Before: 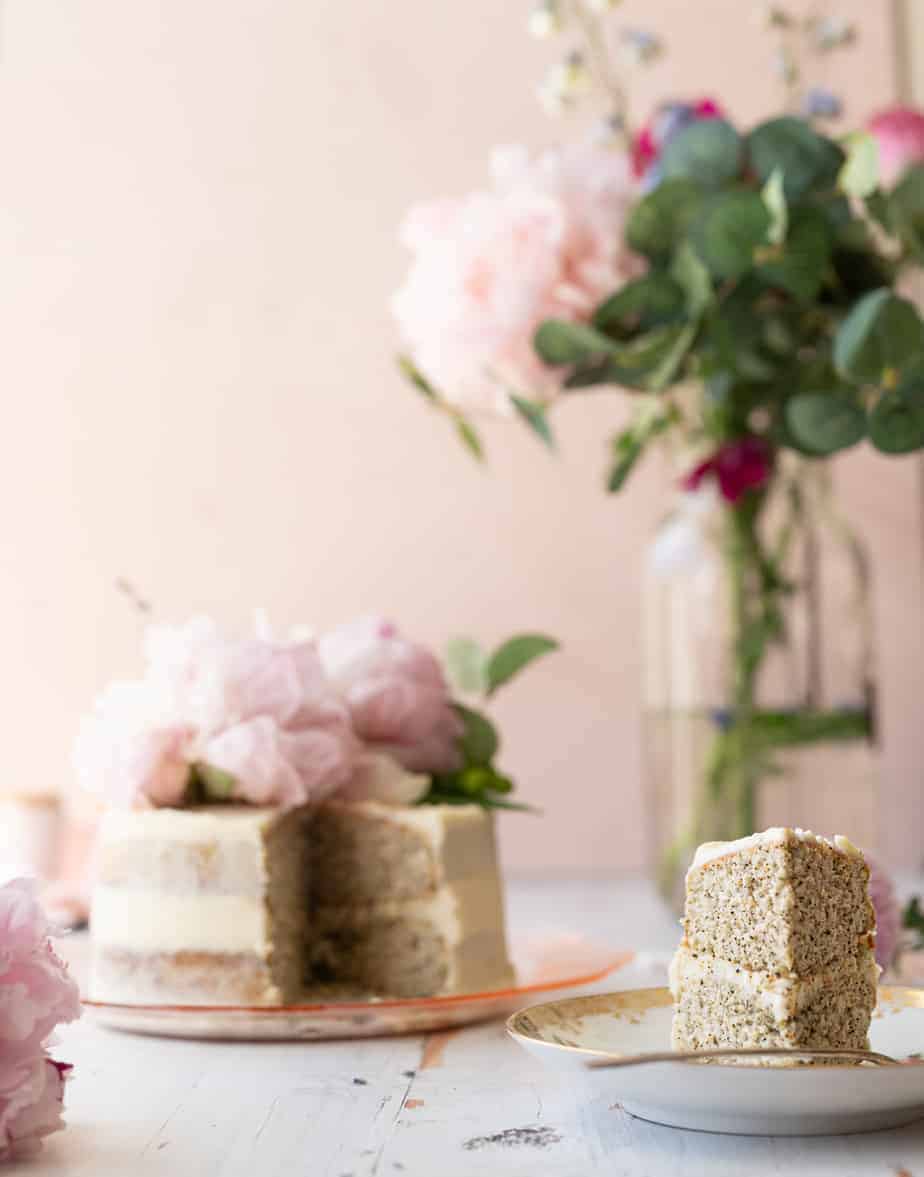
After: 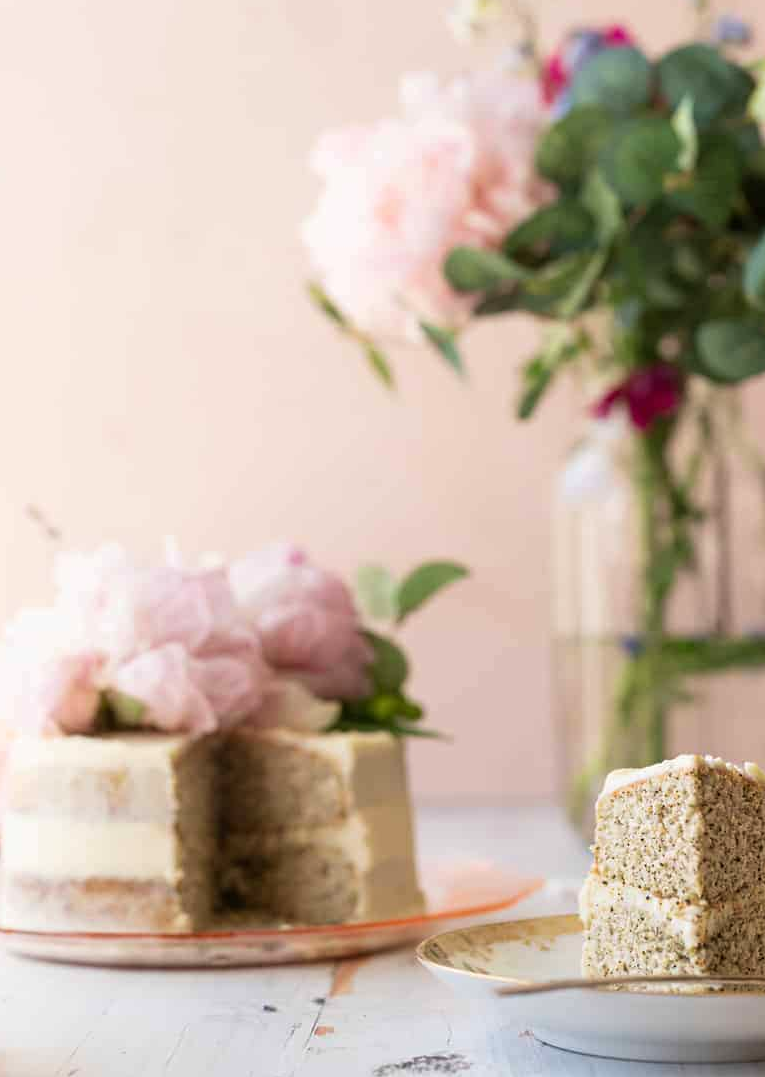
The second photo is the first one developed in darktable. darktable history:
crop: left 9.807%, top 6.259%, right 7.334%, bottom 2.177%
velvia: strength 15%
